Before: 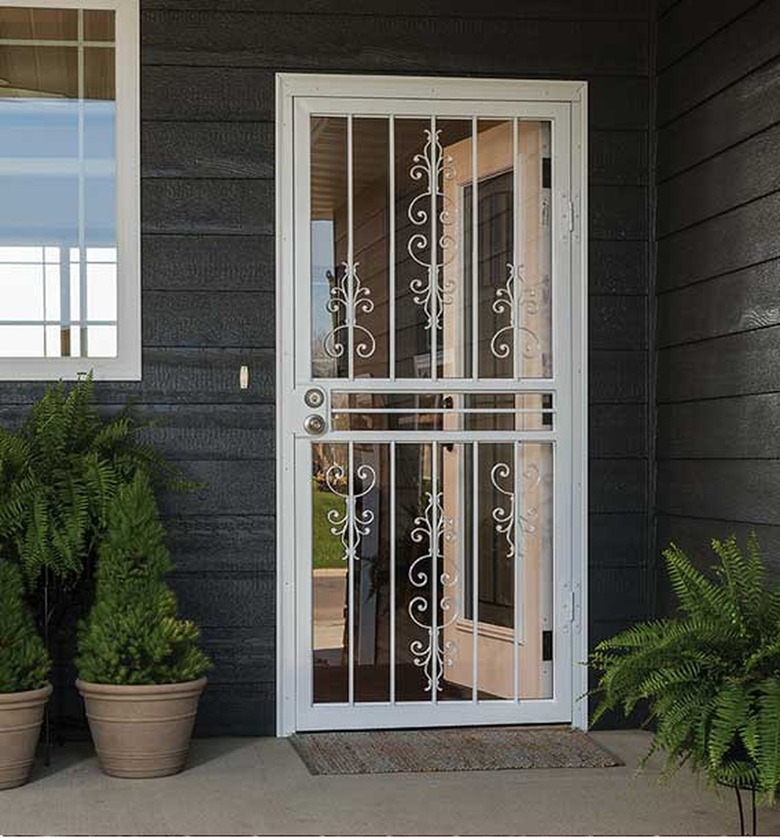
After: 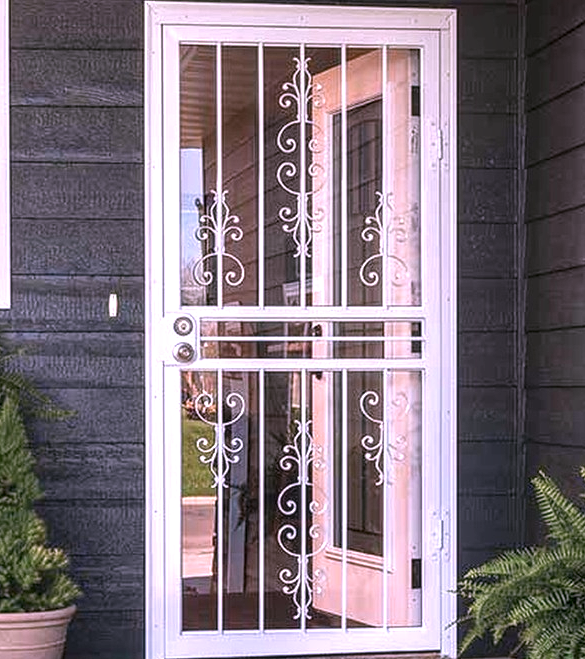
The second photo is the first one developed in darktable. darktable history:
crop: left 16.805%, top 8.642%, right 8.18%, bottom 12.659%
exposure: black level correction 0, exposure 1.001 EV, compensate highlight preservation false
color correction: highlights a* 15.83, highlights b* -20.84
local contrast: detail 130%
